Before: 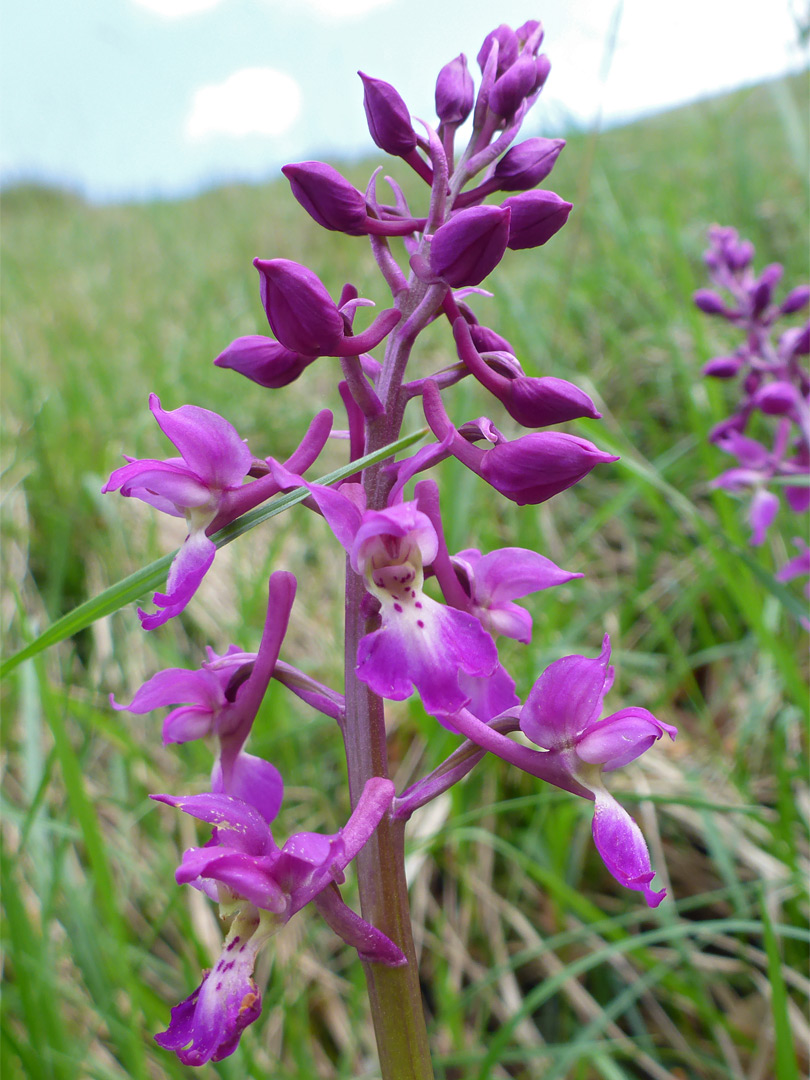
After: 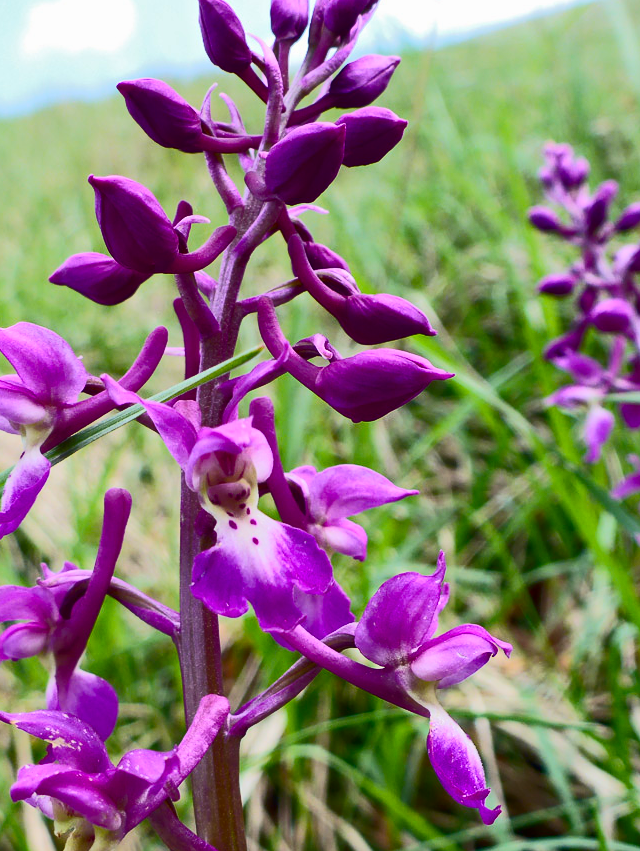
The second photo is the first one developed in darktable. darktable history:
crop and rotate: left 20.457%, top 7.757%, right 0.473%, bottom 13.428%
color balance rgb: perceptual saturation grading › global saturation 16.943%, perceptual brilliance grading › global brilliance 2.6%, perceptual brilliance grading › highlights -3.38%, perceptual brilliance grading › shadows 3.259%, global vibrance 14.251%
tone curve: curves: ch0 [(0, 0) (0.003, 0.002) (0.011, 0.002) (0.025, 0.002) (0.044, 0.007) (0.069, 0.014) (0.1, 0.026) (0.136, 0.04) (0.177, 0.061) (0.224, 0.1) (0.277, 0.151) (0.335, 0.198) (0.399, 0.272) (0.468, 0.387) (0.543, 0.553) (0.623, 0.716) (0.709, 0.8) (0.801, 0.855) (0.898, 0.897) (1, 1)], color space Lab, independent channels, preserve colors none
